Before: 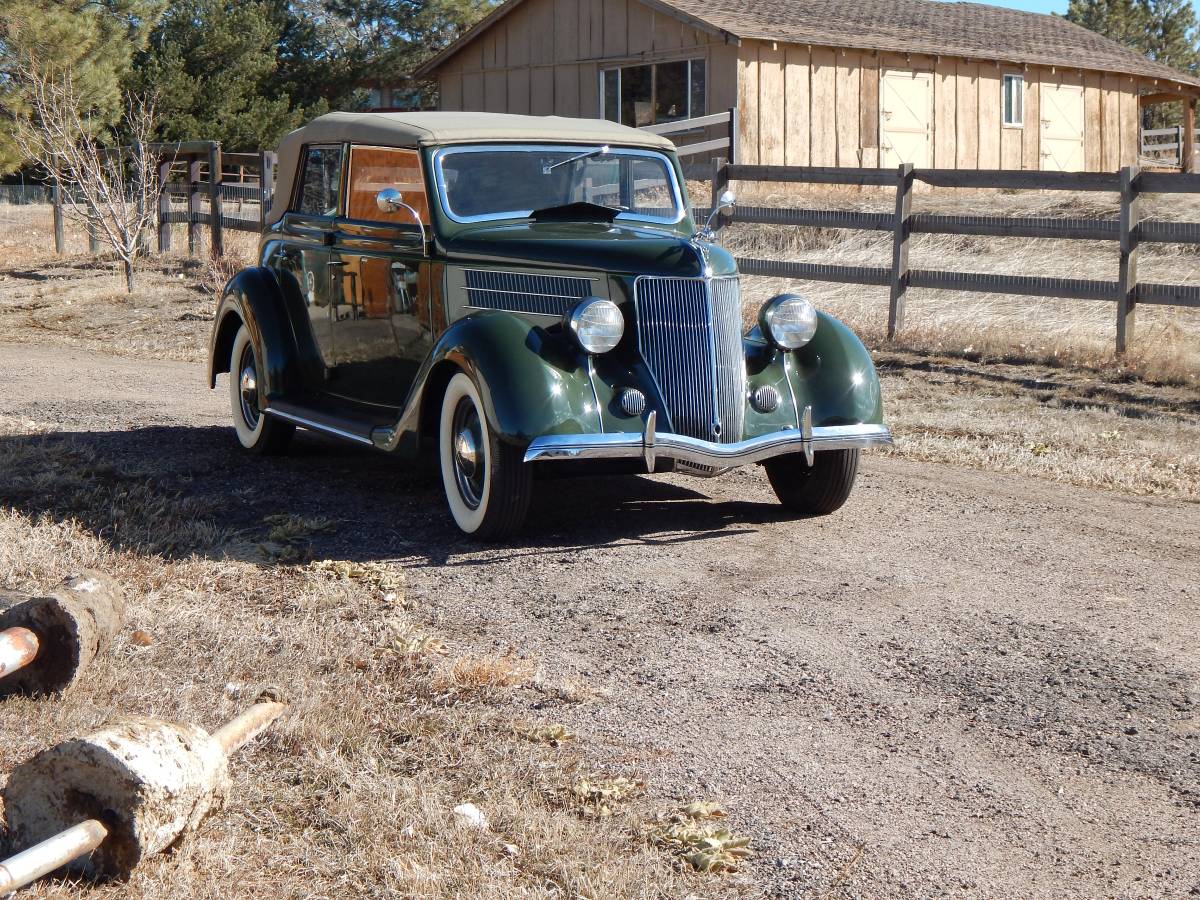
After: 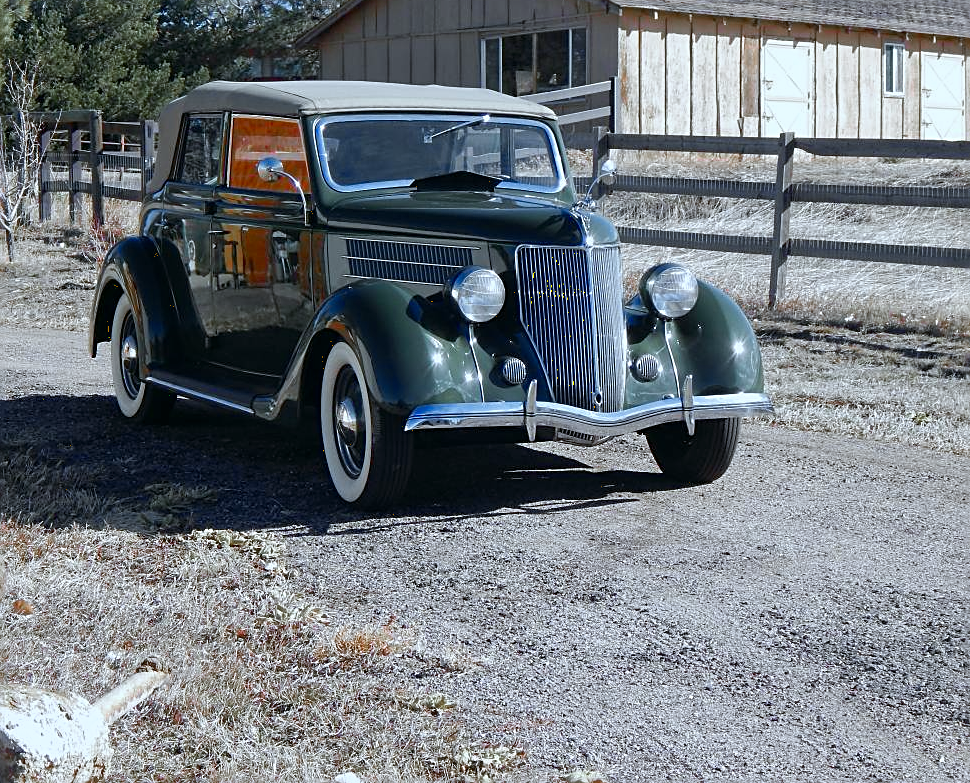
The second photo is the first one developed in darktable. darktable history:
crop: left 9.928%, top 3.542%, right 9.176%, bottom 9.412%
sharpen: on, module defaults
color balance rgb: perceptual saturation grading › global saturation -1.951%, perceptual saturation grading › highlights -7.173%, perceptual saturation grading › mid-tones 8.118%, perceptual saturation grading › shadows 3.733%
color zones: curves: ch0 [(0, 0.48) (0.209, 0.398) (0.305, 0.332) (0.429, 0.493) (0.571, 0.5) (0.714, 0.5) (0.857, 0.5) (1, 0.48)]; ch1 [(0, 0.736) (0.143, 0.625) (0.225, 0.371) (0.429, 0.256) (0.571, 0.241) (0.714, 0.213) (0.857, 0.48) (1, 0.736)]; ch2 [(0, 0.448) (0.143, 0.498) (0.286, 0.5) (0.429, 0.5) (0.571, 0.5) (0.714, 0.5) (0.857, 0.5) (1, 0.448)]
color calibration: output R [0.994, 0.059, -0.119, 0], output G [-0.036, 1.09, -0.119, 0], output B [0.078, -0.108, 0.961, 0], illuminant as shot in camera, x 0.376, y 0.392, temperature 4198.12 K, clip negative RGB from gamut false
color correction: highlights a* -7.54, highlights b* 1.19, shadows a* -3.79, saturation 1.4
